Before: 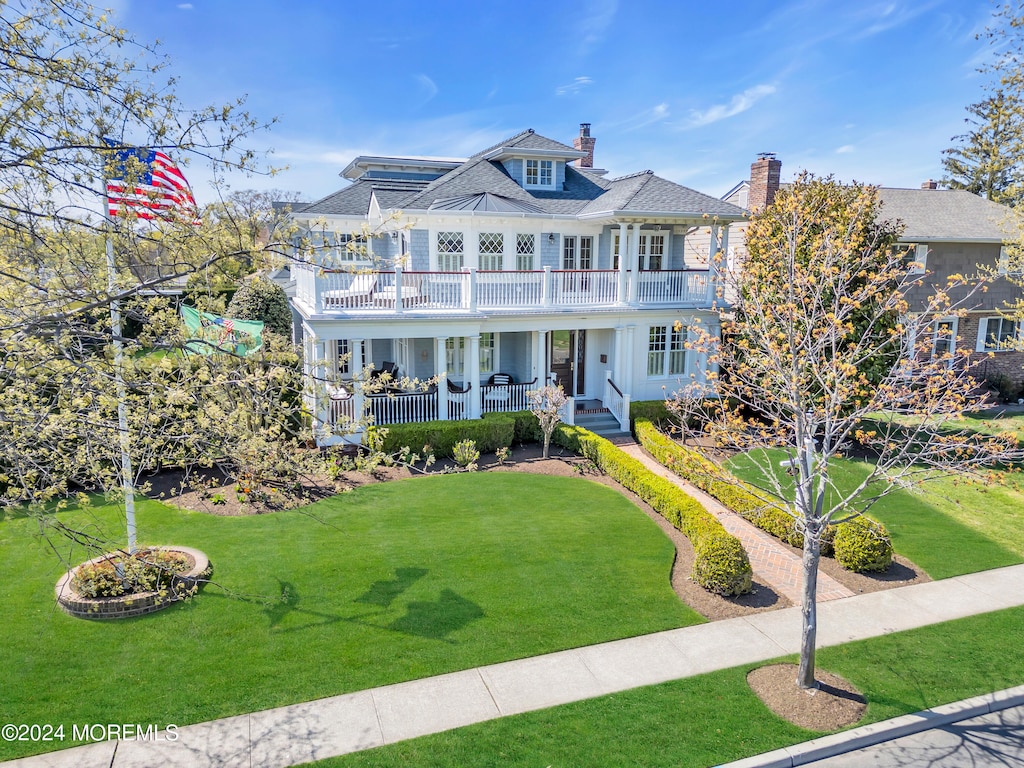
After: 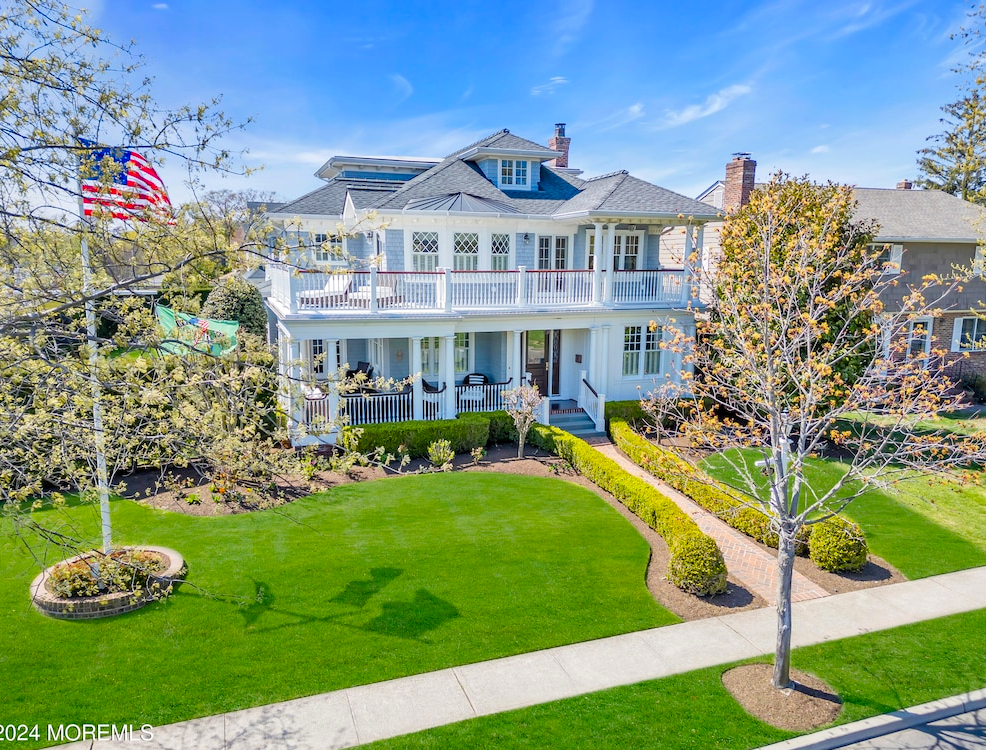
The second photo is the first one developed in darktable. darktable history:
crop and rotate: left 2.536%, right 1.107%, bottom 2.246%
color balance rgb: perceptual saturation grading › global saturation 35%, perceptual saturation grading › highlights -30%, perceptual saturation grading › shadows 35%, perceptual brilliance grading › global brilliance 3%, perceptual brilliance grading › highlights -3%, perceptual brilliance grading › shadows 3%
